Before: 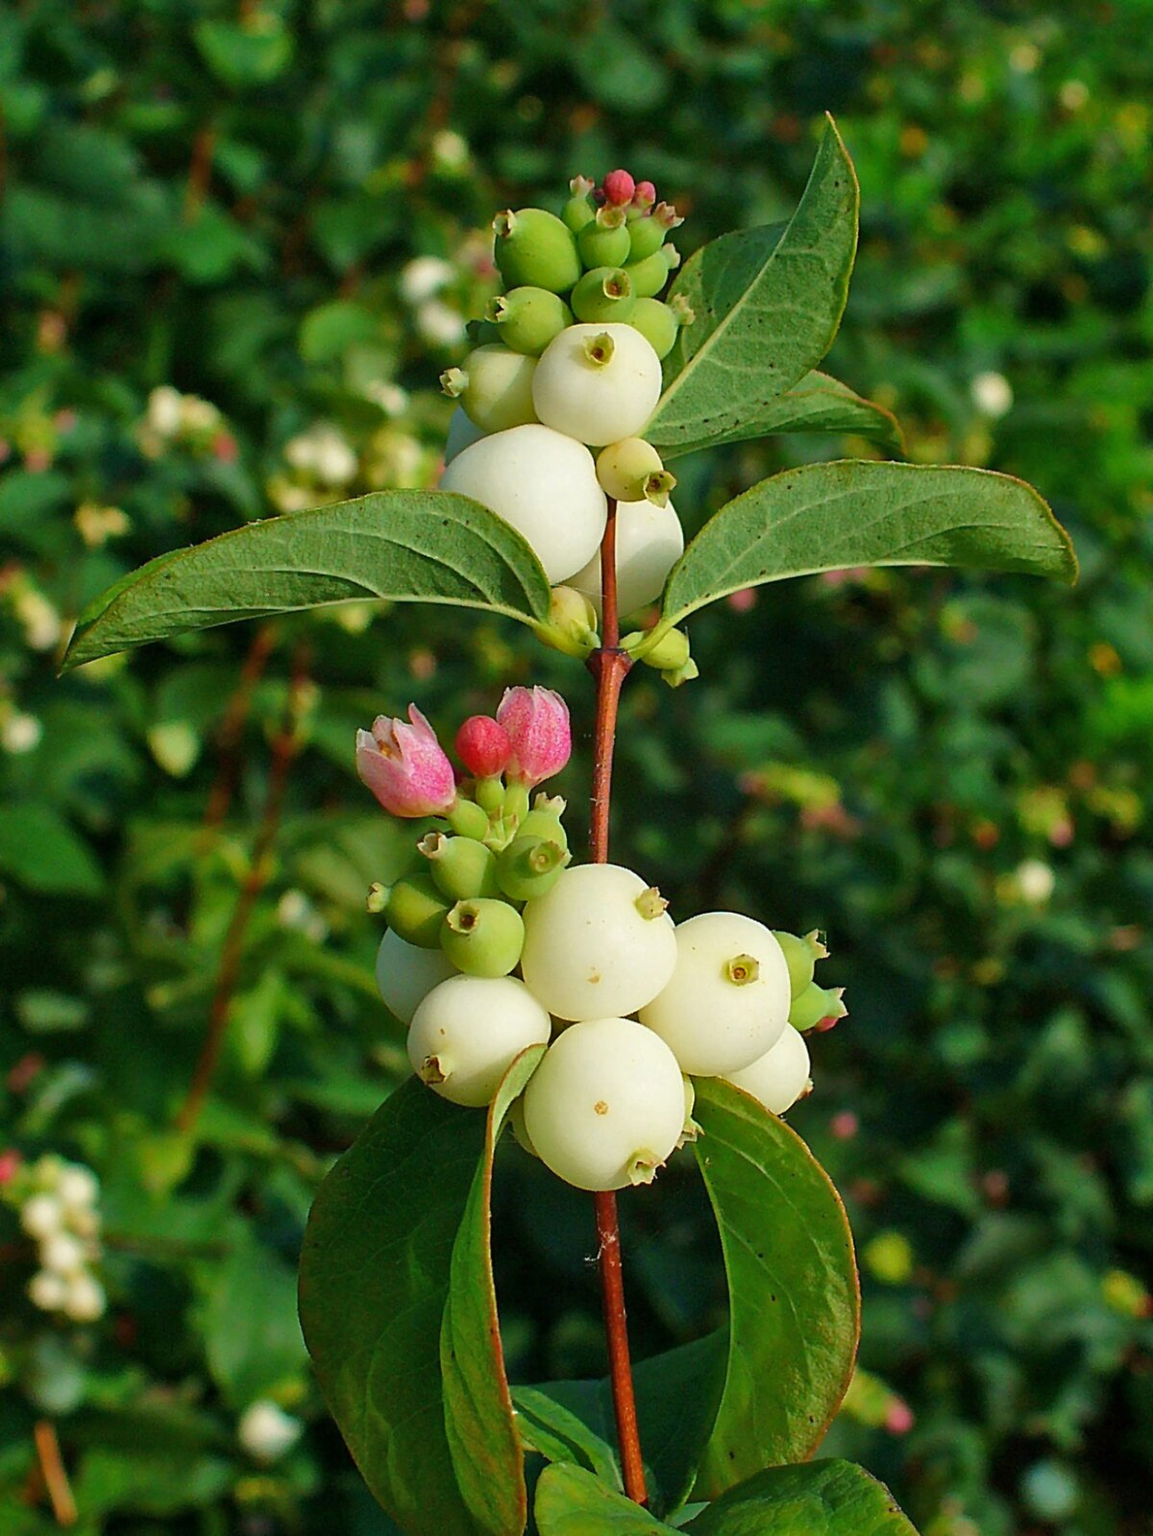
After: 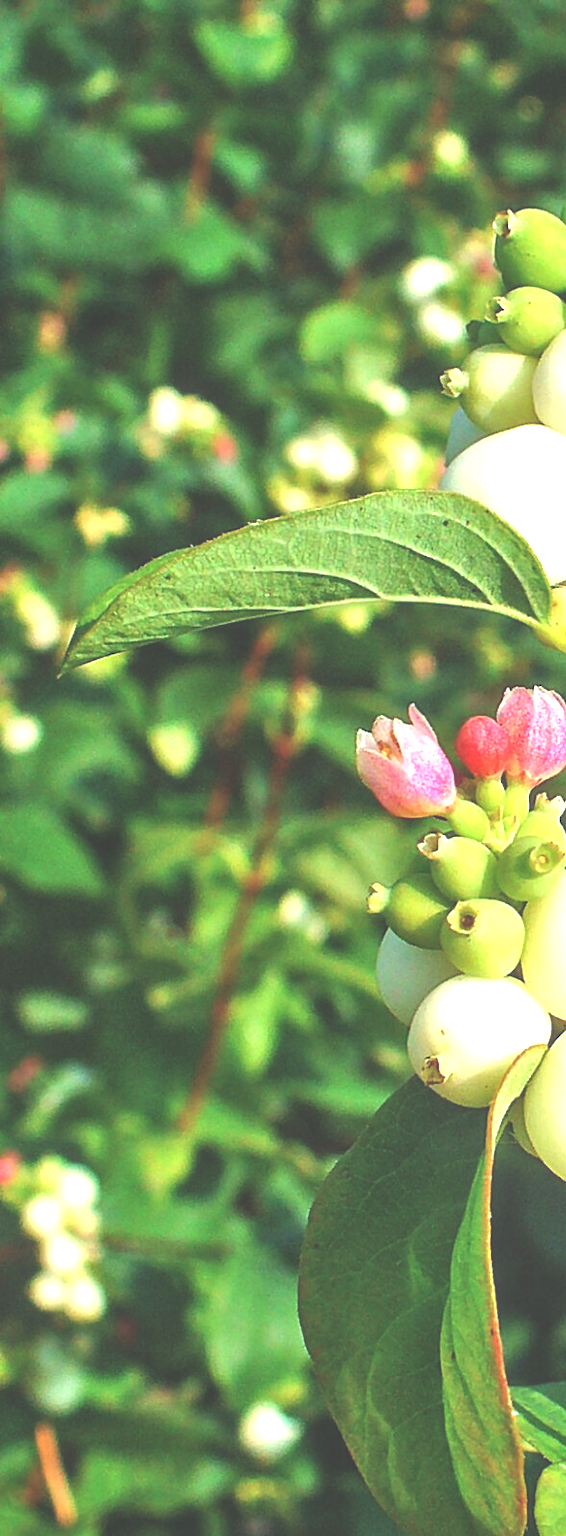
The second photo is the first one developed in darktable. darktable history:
crop and rotate: left 0%, top 0%, right 50.845%
local contrast: on, module defaults
exposure: black level correction -0.023, exposure 1.397 EV, compensate highlight preservation false
